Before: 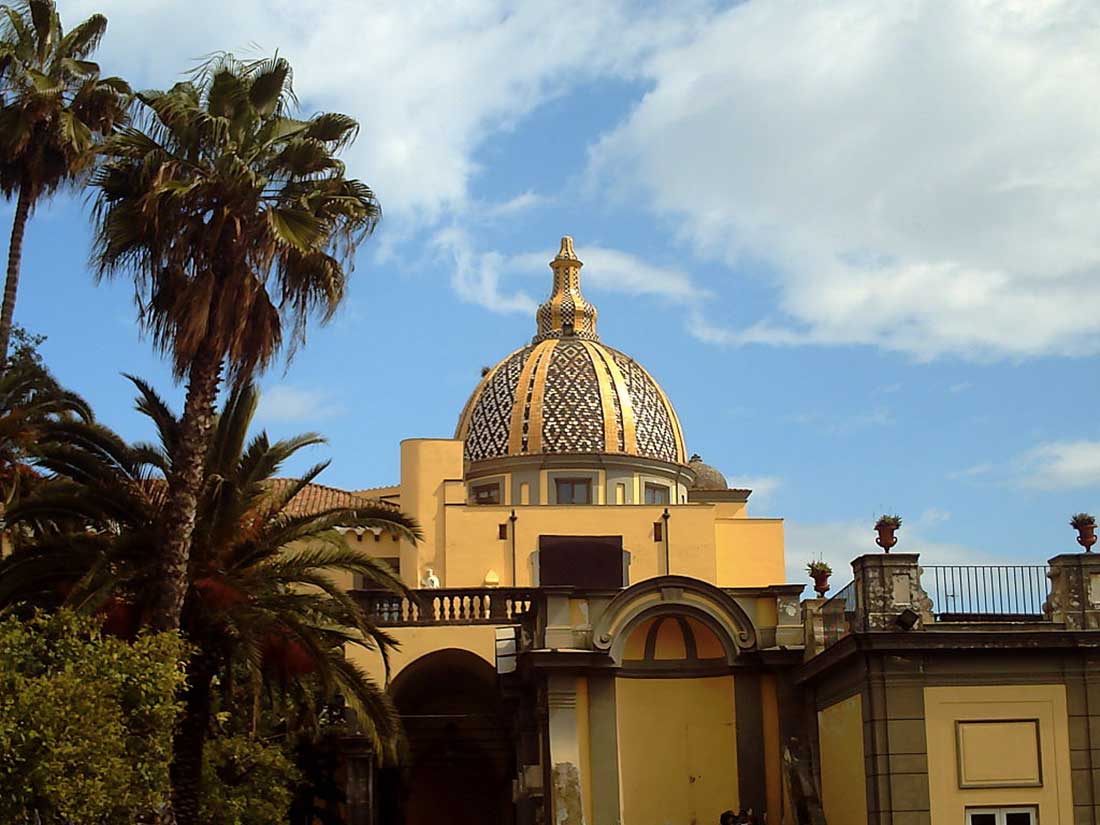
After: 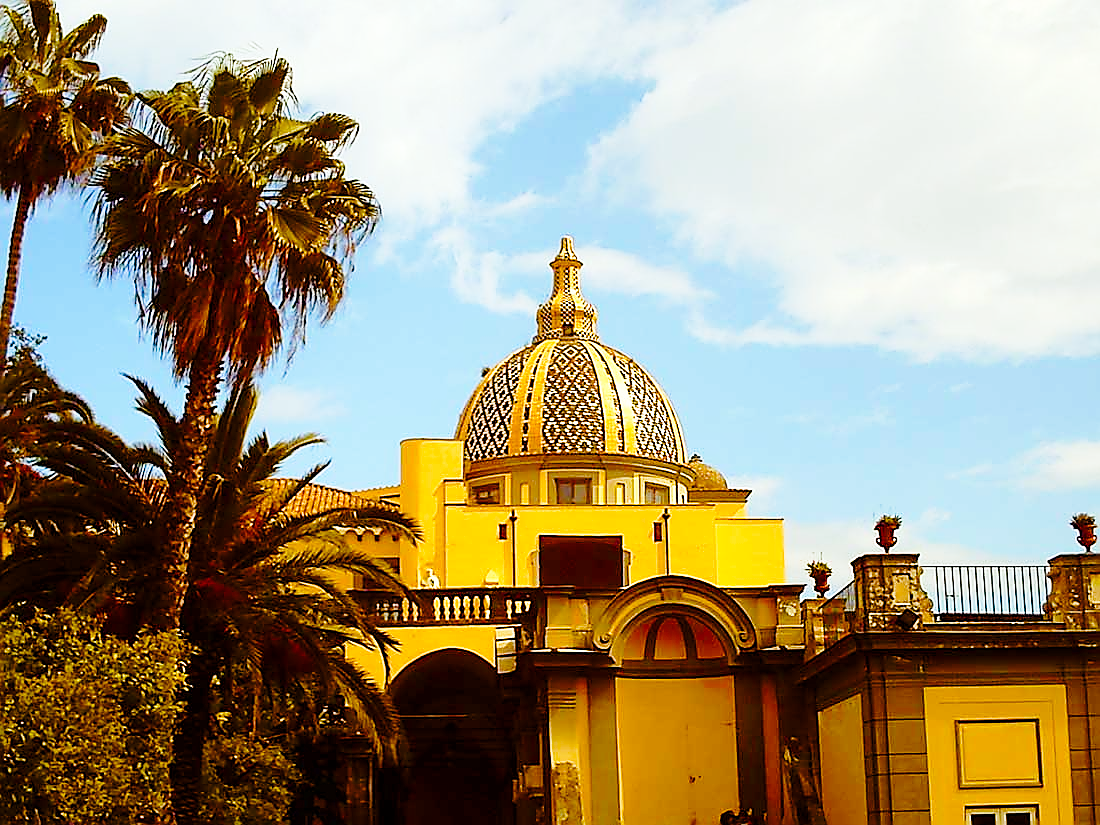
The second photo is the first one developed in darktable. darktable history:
color balance rgb: power › luminance 9.88%, power › chroma 2.813%, power › hue 58.74°, perceptual saturation grading › global saturation 23.867%, perceptual saturation grading › highlights -23.605%, perceptual saturation grading › mid-tones 24.487%, perceptual saturation grading › shadows 39.6%, global vibrance 29.595%
sharpen: radius 1.401, amount 1.26, threshold 0.63
tone equalizer: mask exposure compensation -0.49 EV
base curve: curves: ch0 [(0, 0) (0.028, 0.03) (0.121, 0.232) (0.46, 0.748) (0.859, 0.968) (1, 1)], preserve colors none
